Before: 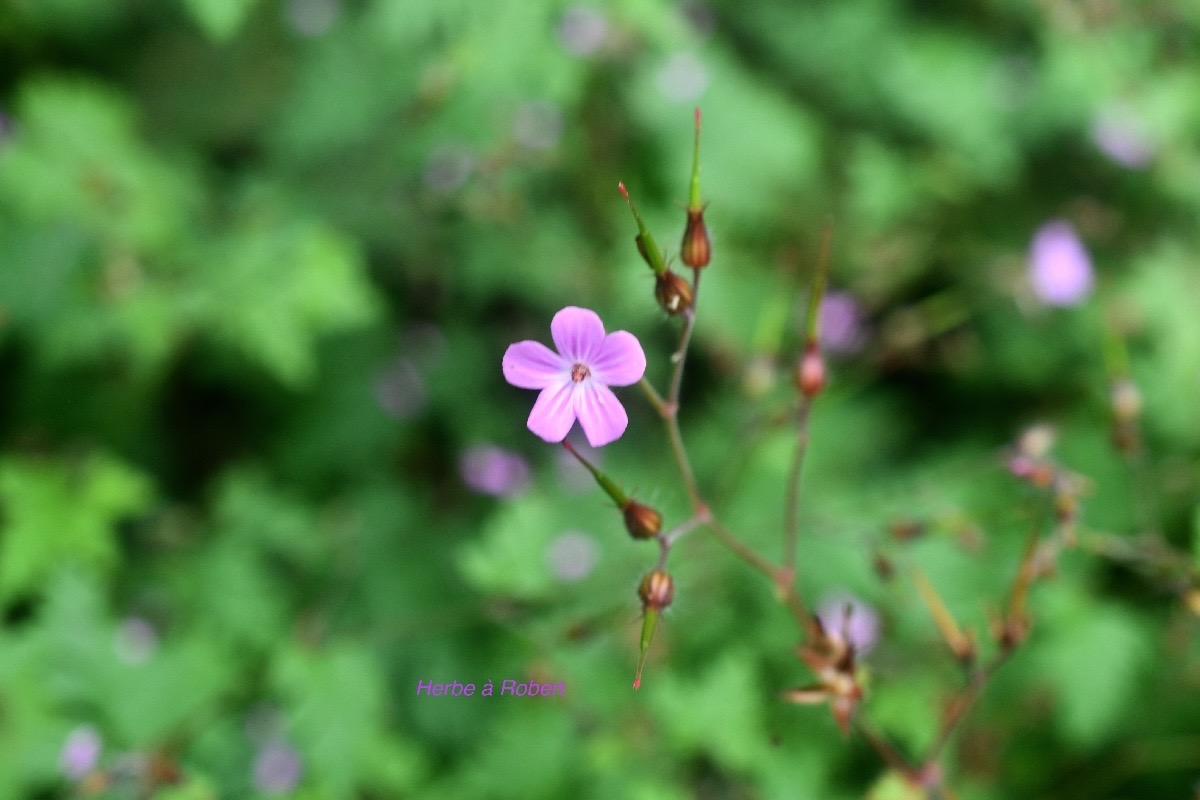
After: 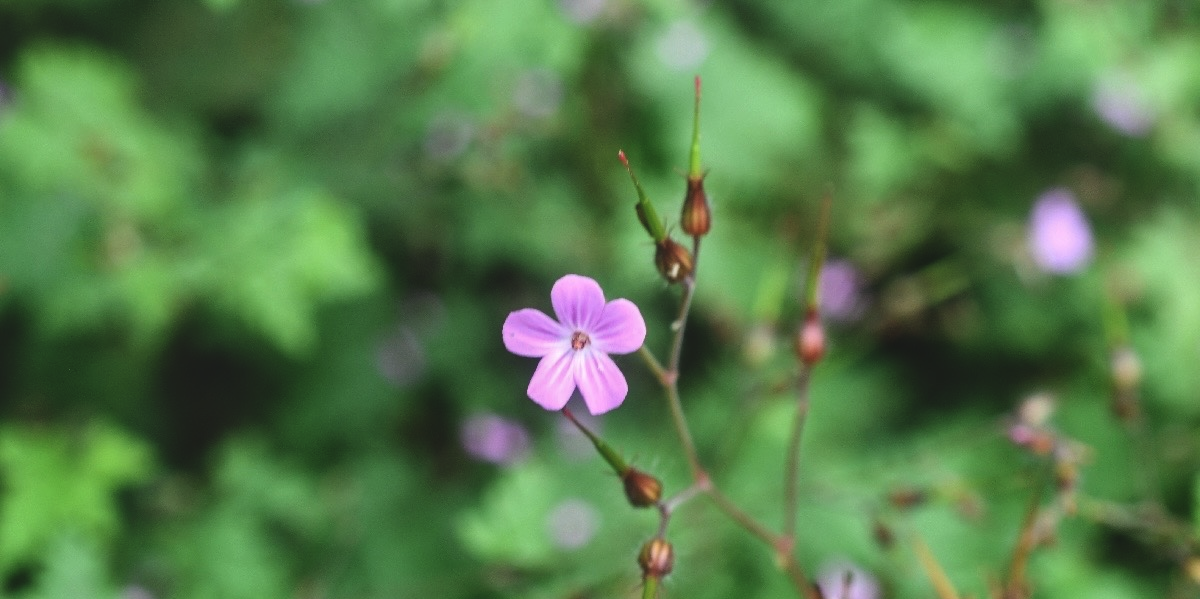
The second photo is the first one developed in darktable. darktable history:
crop: top 4.02%, bottom 21.086%
exposure: black level correction -0.015, exposure -0.127 EV, compensate highlight preservation false
shadows and highlights: shadows 31.57, highlights -32.54, soften with gaussian
local contrast: on, module defaults
